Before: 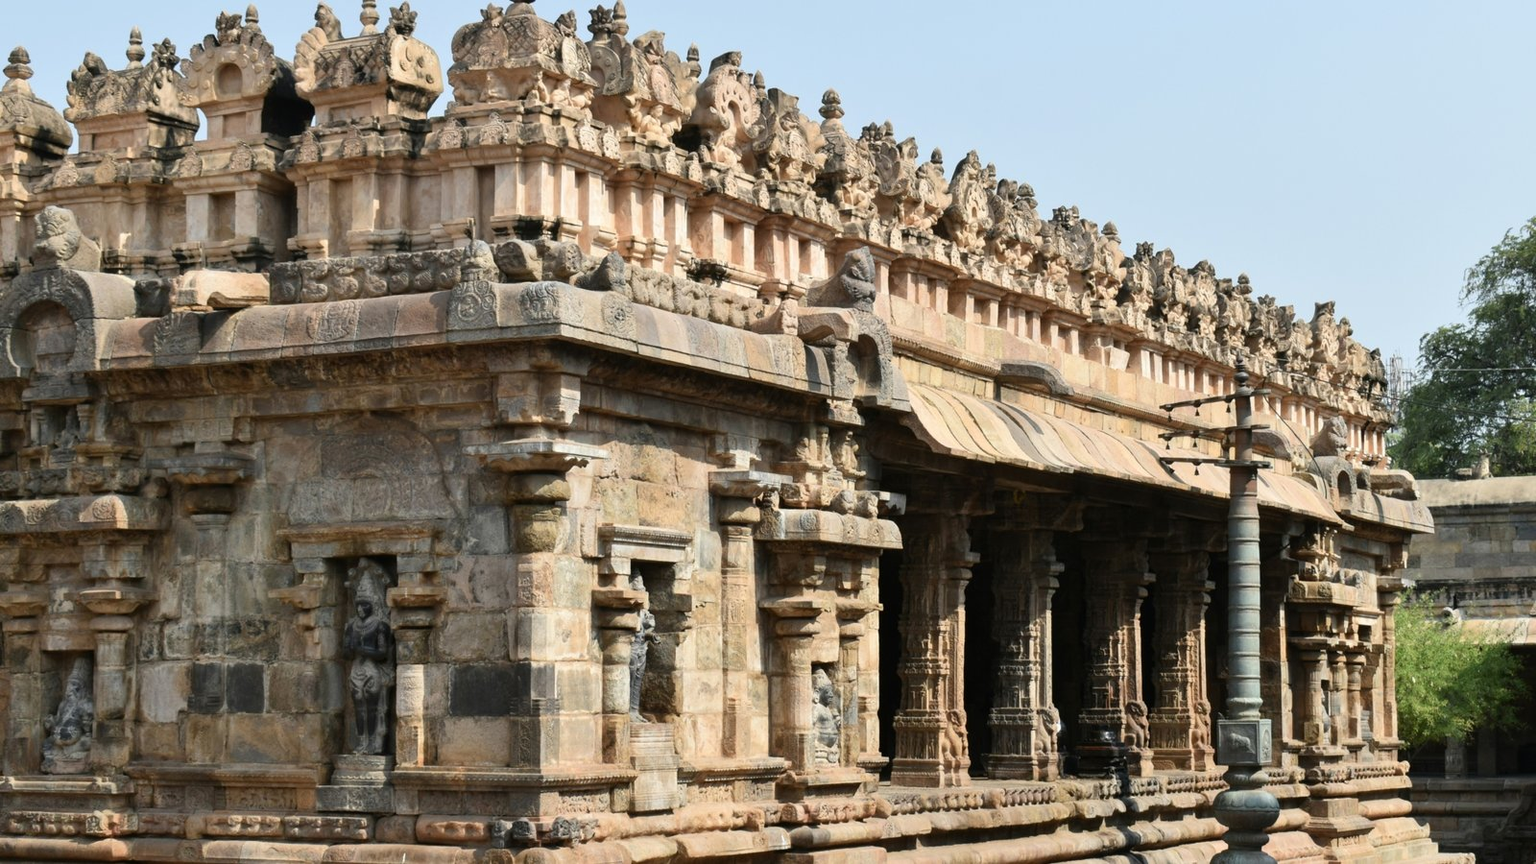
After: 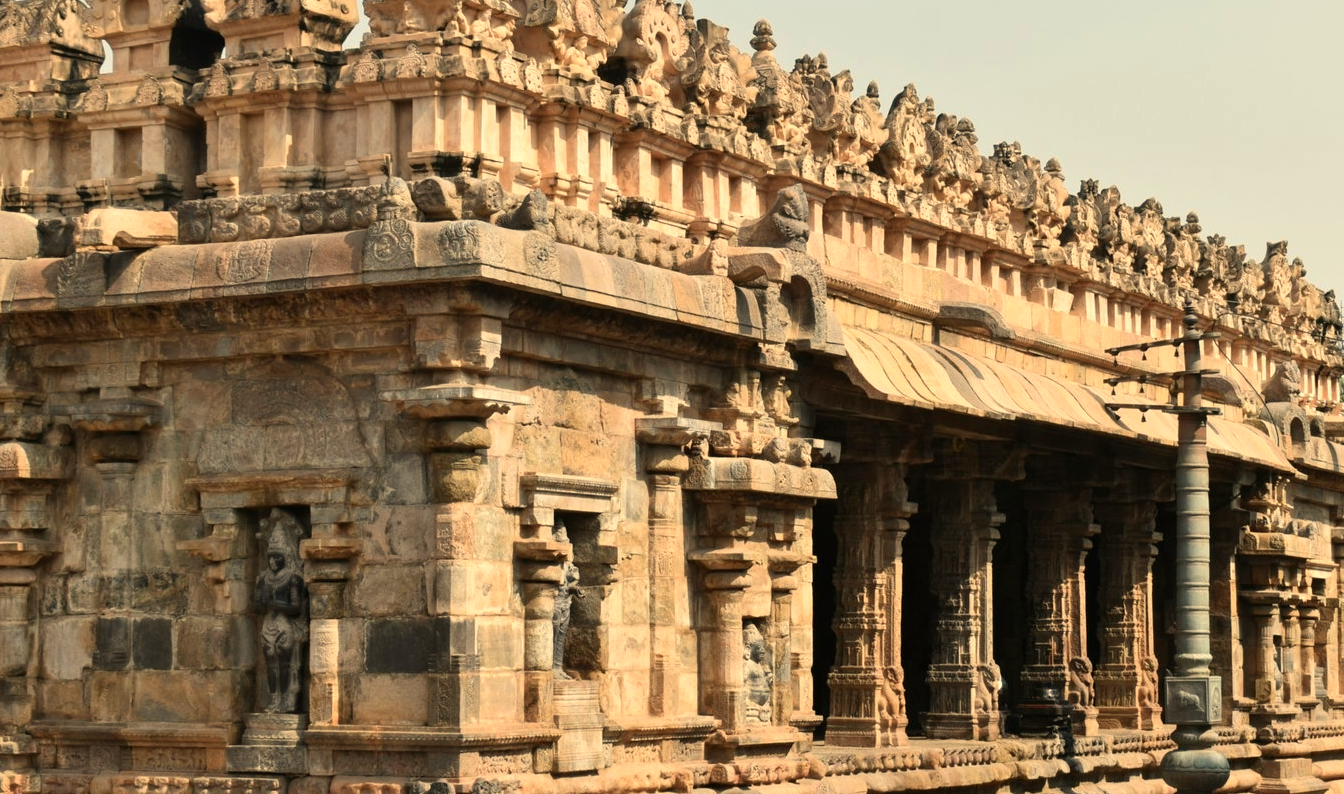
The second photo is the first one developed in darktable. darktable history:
crop: left 6.446%, top 8.188%, right 9.538%, bottom 3.548%
white balance: red 1.123, blue 0.83
